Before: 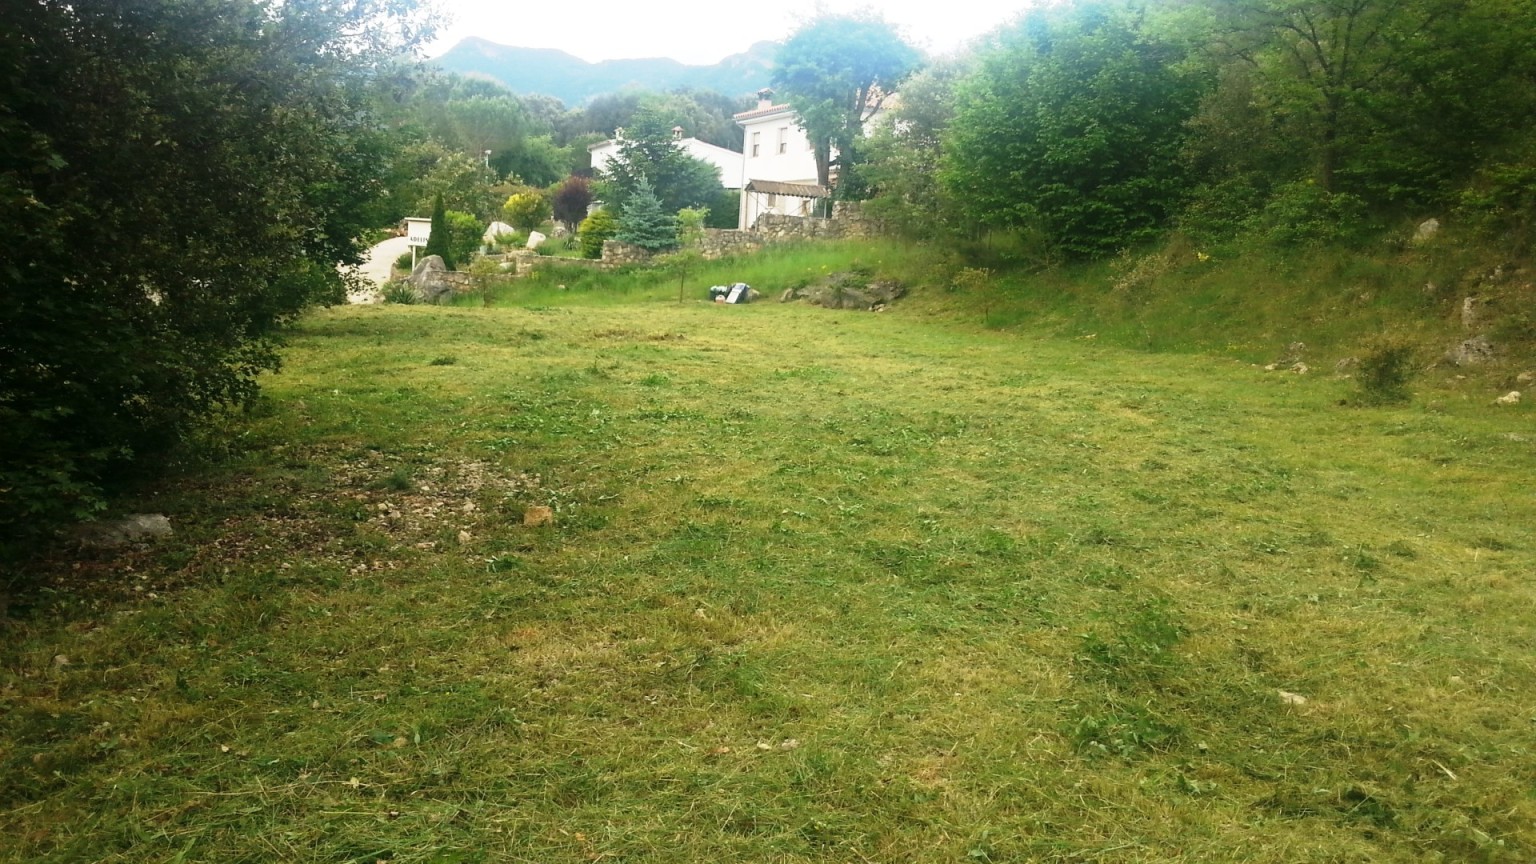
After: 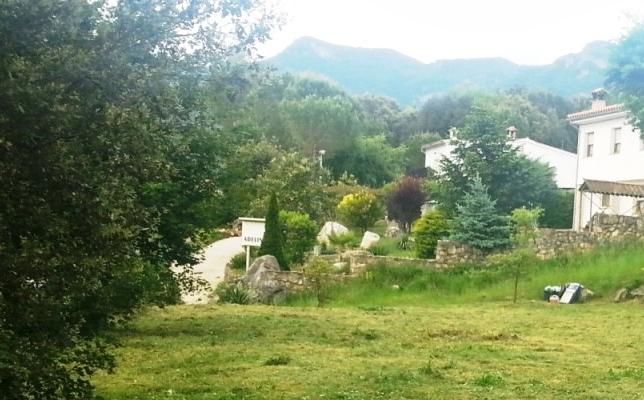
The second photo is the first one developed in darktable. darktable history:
crop and rotate: left 10.817%, top 0.062%, right 47.194%, bottom 53.626%
local contrast: highlights 100%, shadows 100%, detail 120%, midtone range 0.2
contrast brightness saturation: contrast -0.02, brightness -0.01, saturation 0.03
